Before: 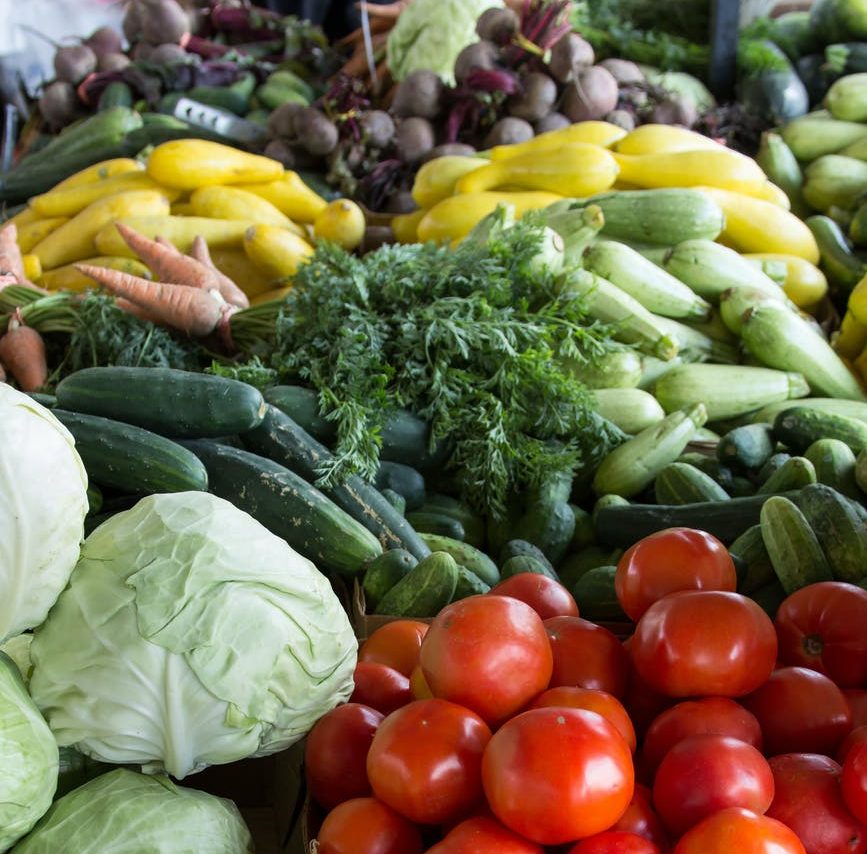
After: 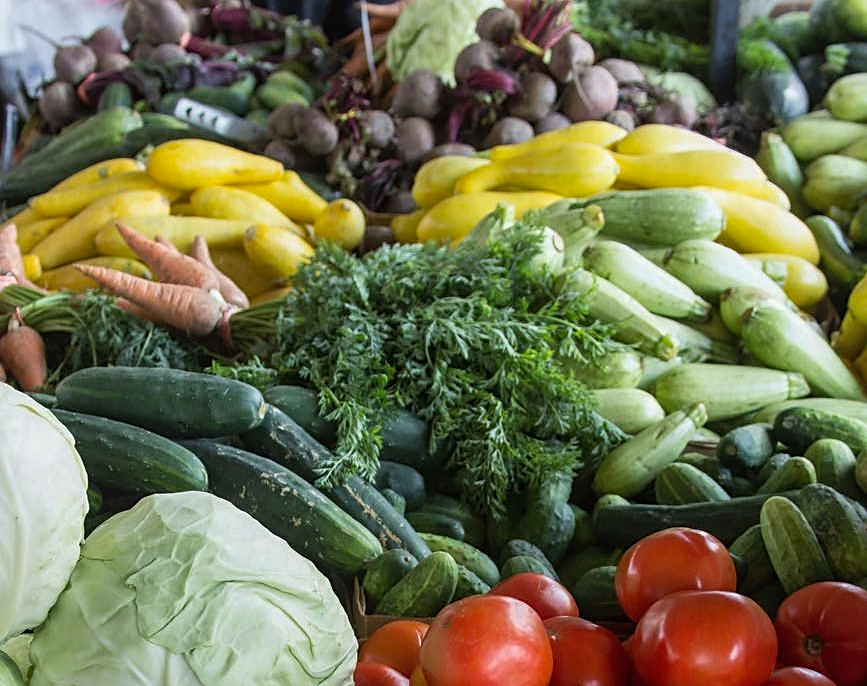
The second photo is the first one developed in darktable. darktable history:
crop: bottom 19.644%
sharpen: on, module defaults
local contrast: detail 110%
